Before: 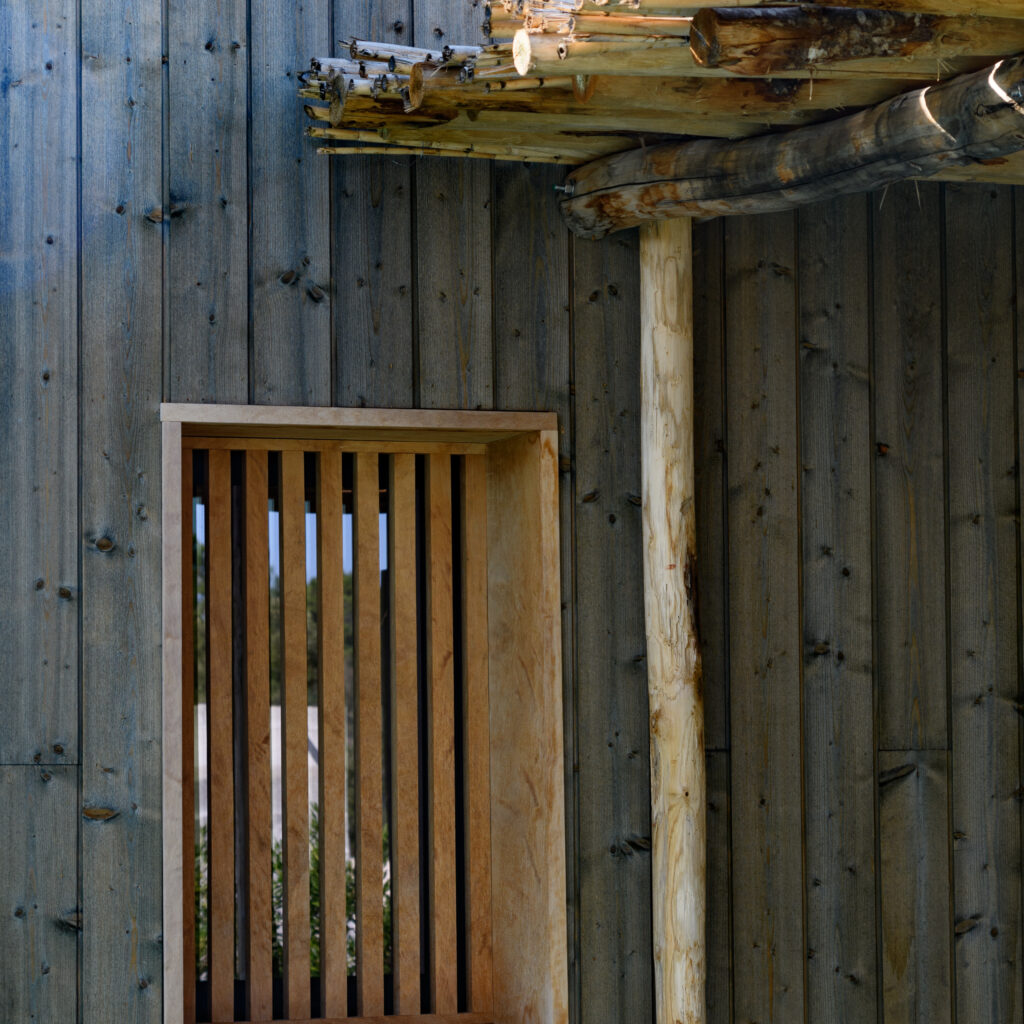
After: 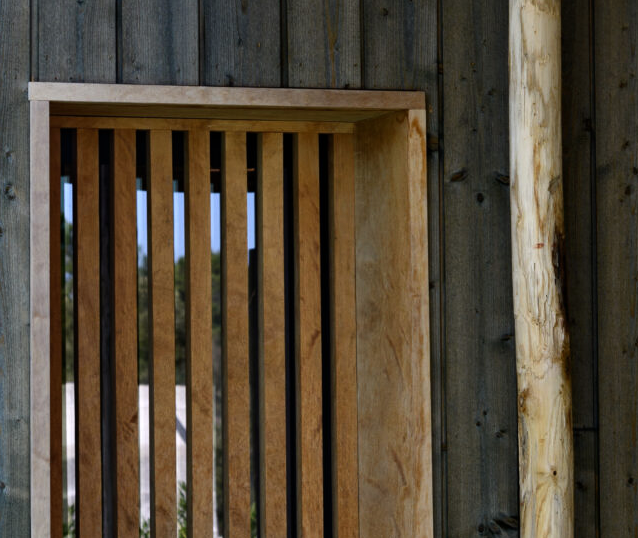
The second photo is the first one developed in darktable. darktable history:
crop: left 12.893%, top 31.379%, right 24.745%, bottom 16.052%
tone equalizer: -8 EV -0.405 EV, -7 EV -0.376 EV, -6 EV -0.363 EV, -5 EV -0.241 EV, -3 EV 0.19 EV, -2 EV 0.31 EV, -1 EV 0.413 EV, +0 EV 0.427 EV, edges refinement/feathering 500, mask exposure compensation -1.57 EV, preserve details no
